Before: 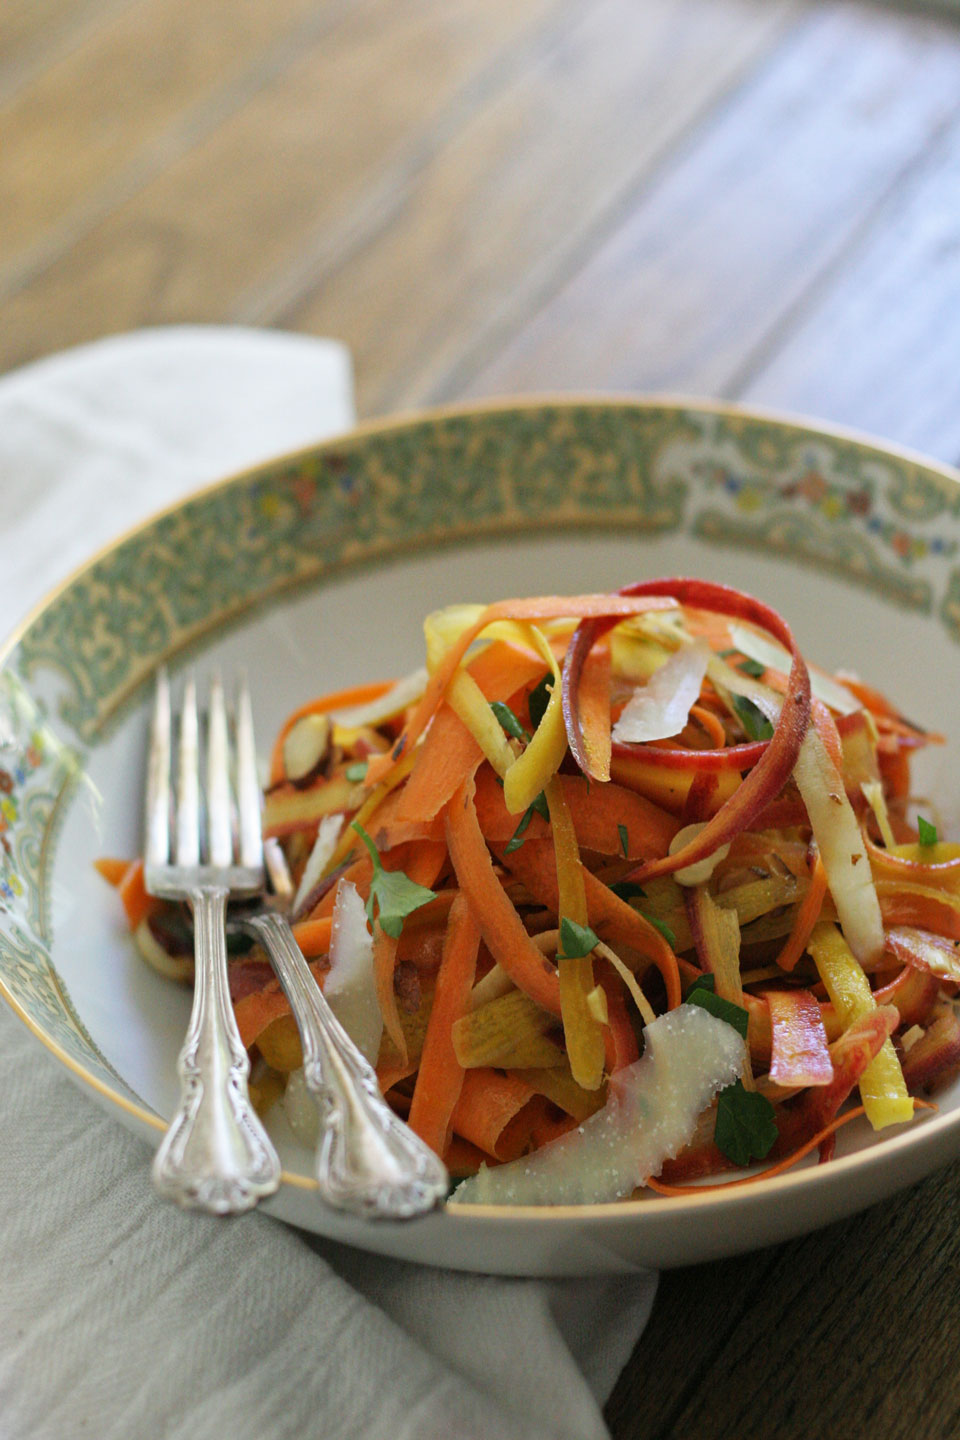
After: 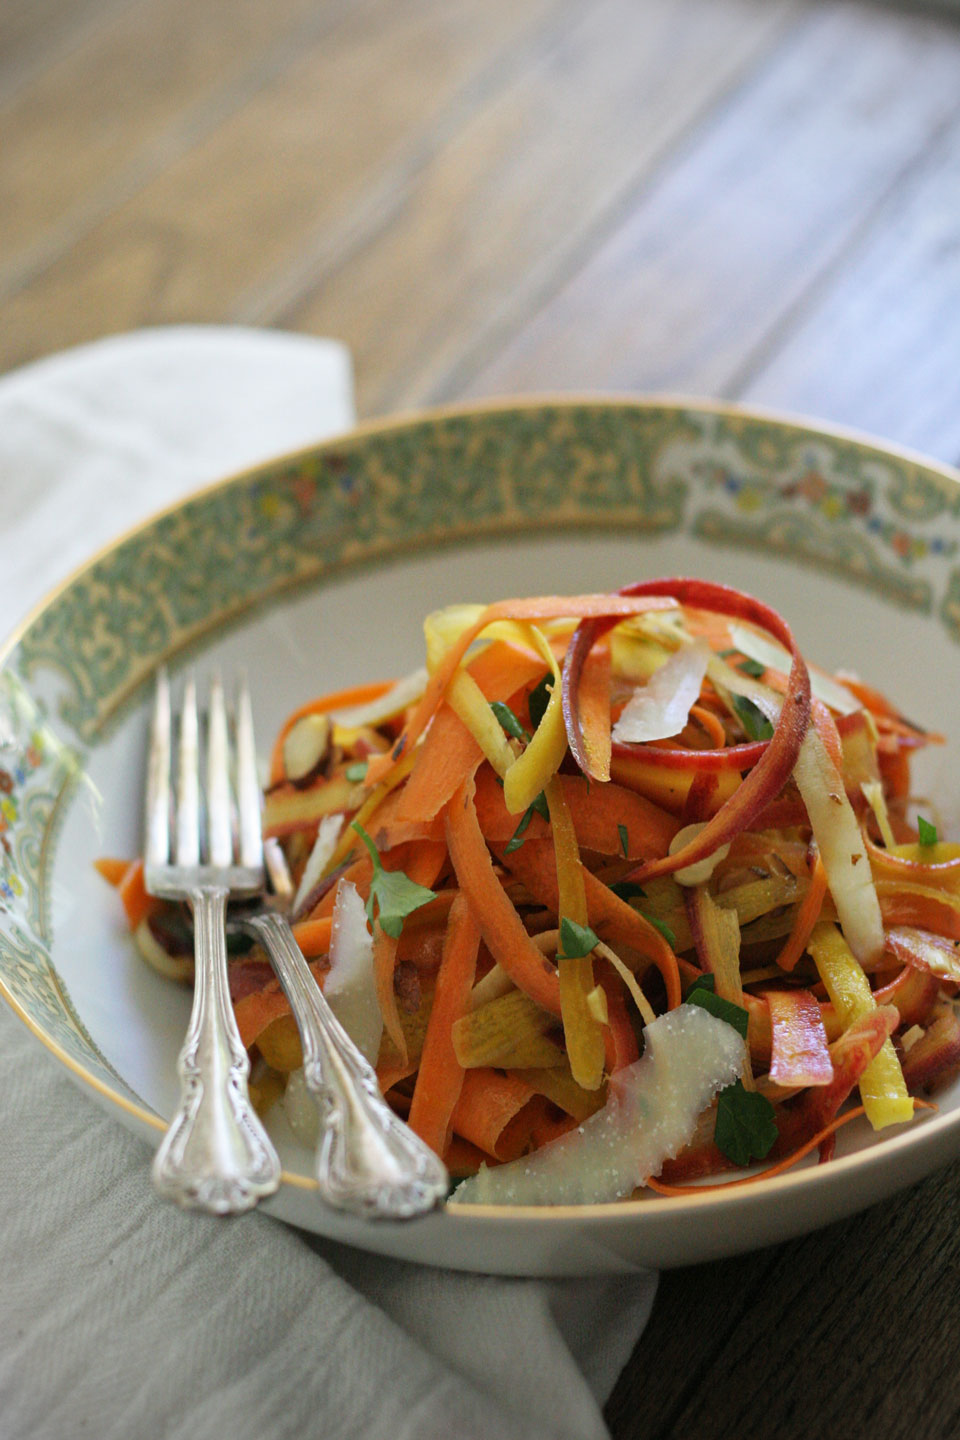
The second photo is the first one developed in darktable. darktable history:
vignetting: on, module defaults
tone equalizer: on, module defaults
